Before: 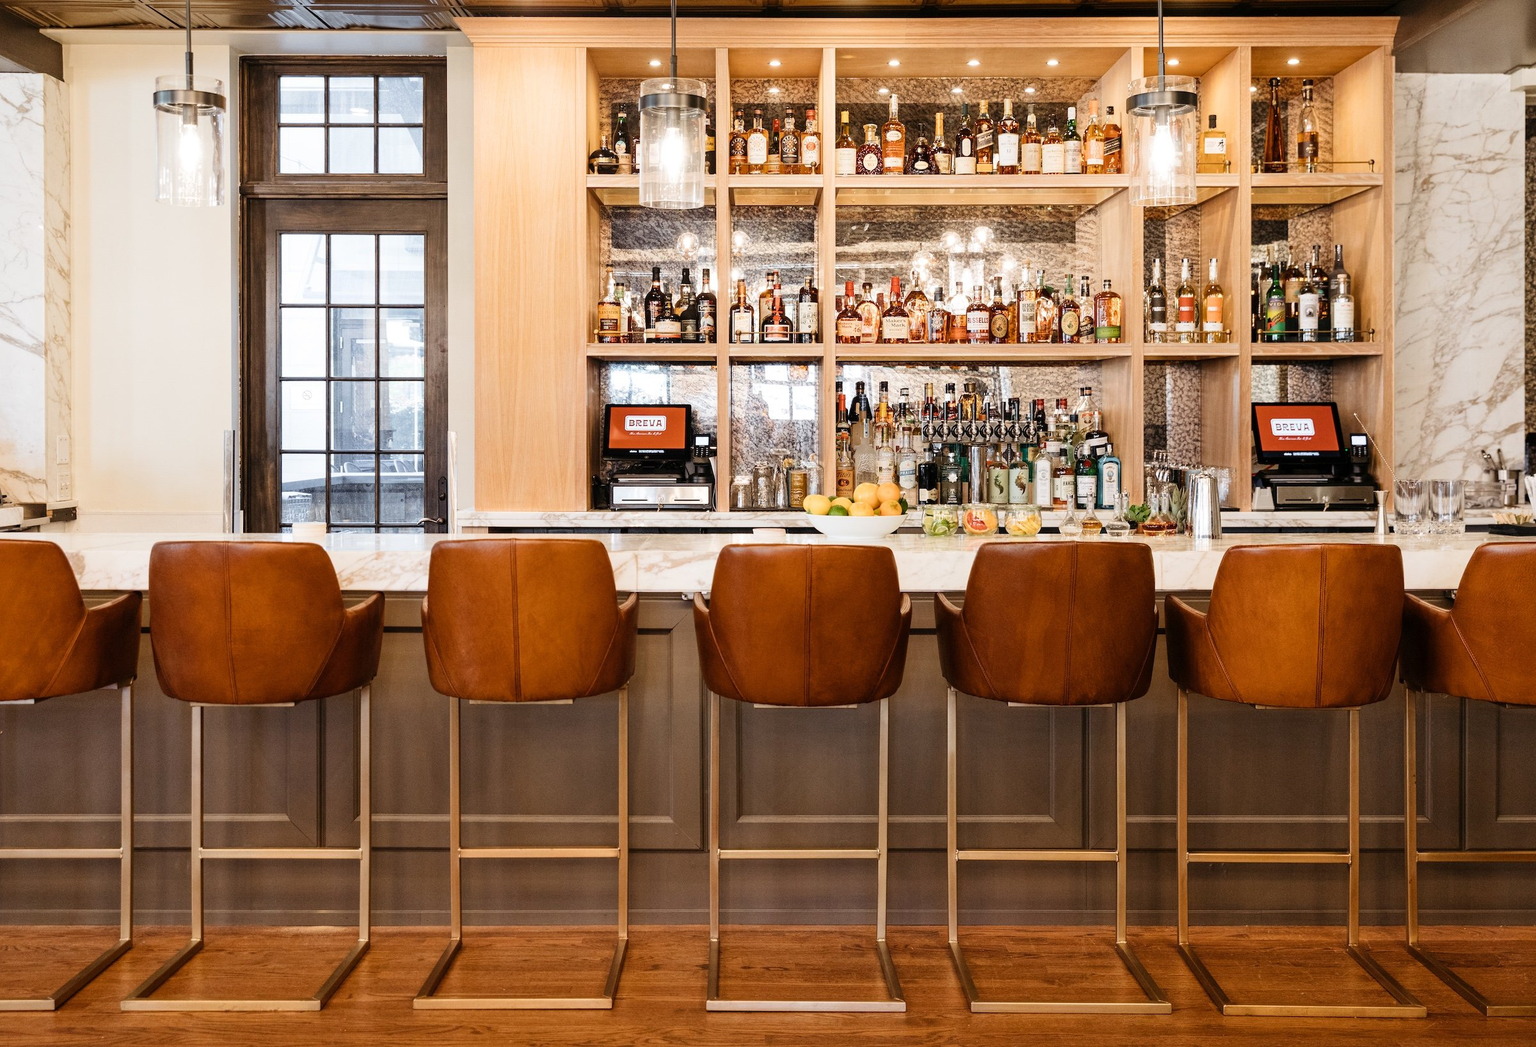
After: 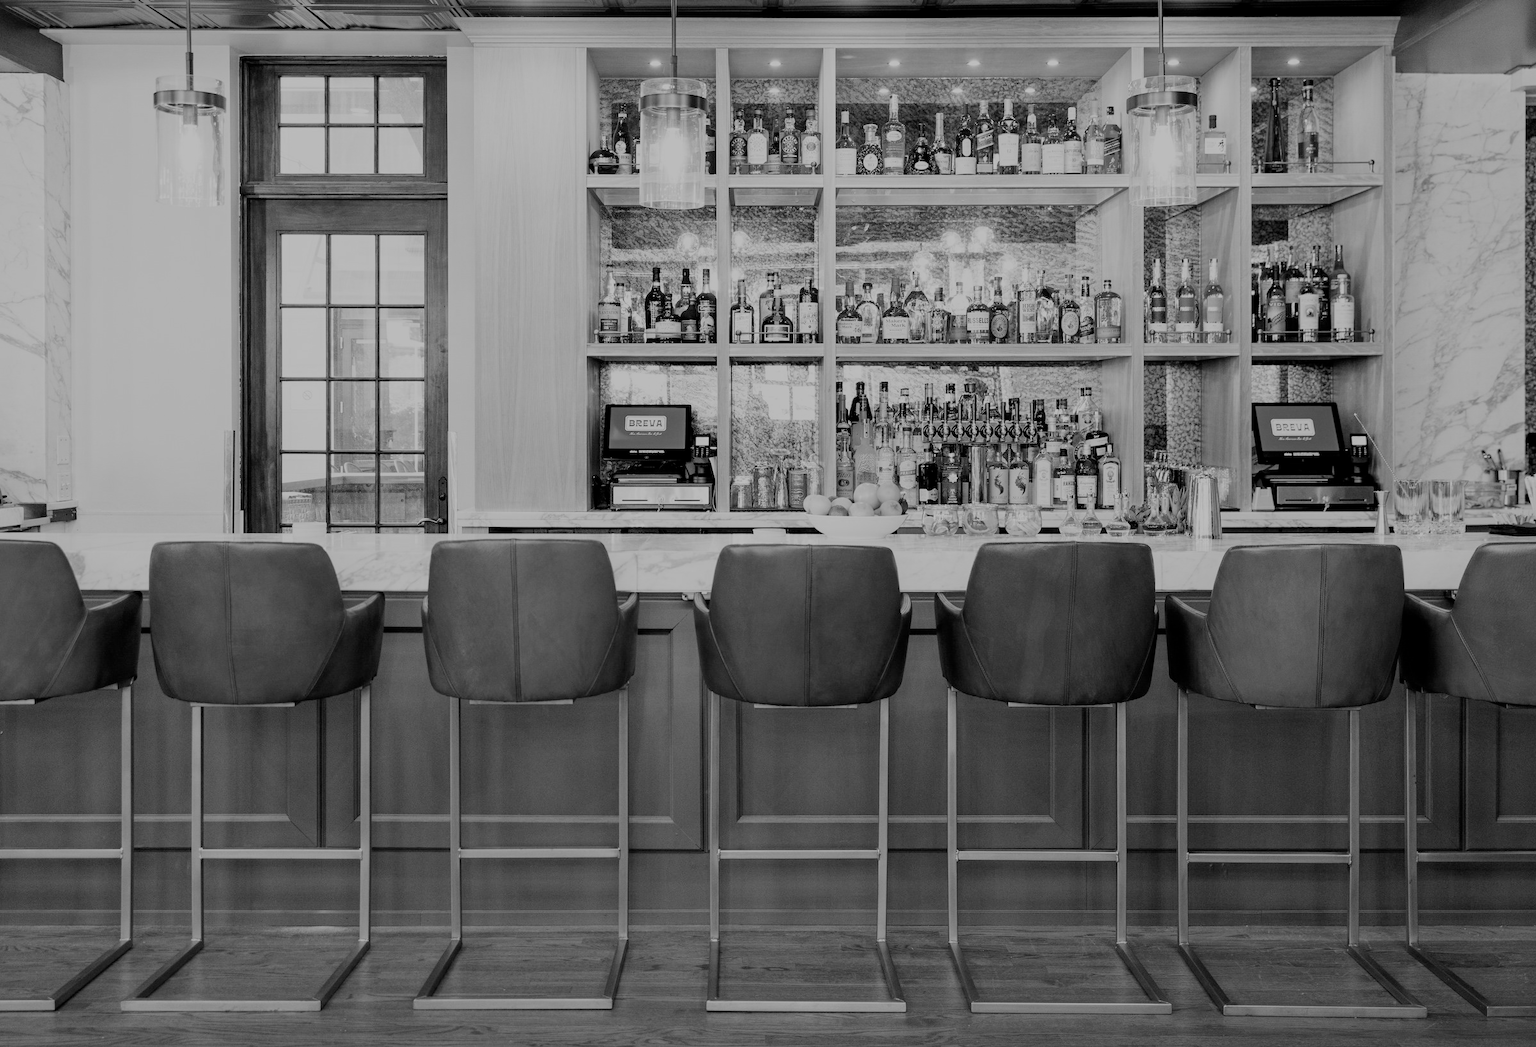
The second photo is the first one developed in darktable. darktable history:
monochrome: a -74.22, b 78.2
filmic rgb: black relative exposure -8.79 EV, white relative exposure 4.98 EV, threshold 6 EV, target black luminance 0%, hardness 3.77, latitude 66.34%, contrast 0.822, highlights saturation mix 10%, shadows ↔ highlights balance 20%, add noise in highlights 0.1, color science v4 (2020), iterations of high-quality reconstruction 0, type of noise poissonian, enable highlight reconstruction true
